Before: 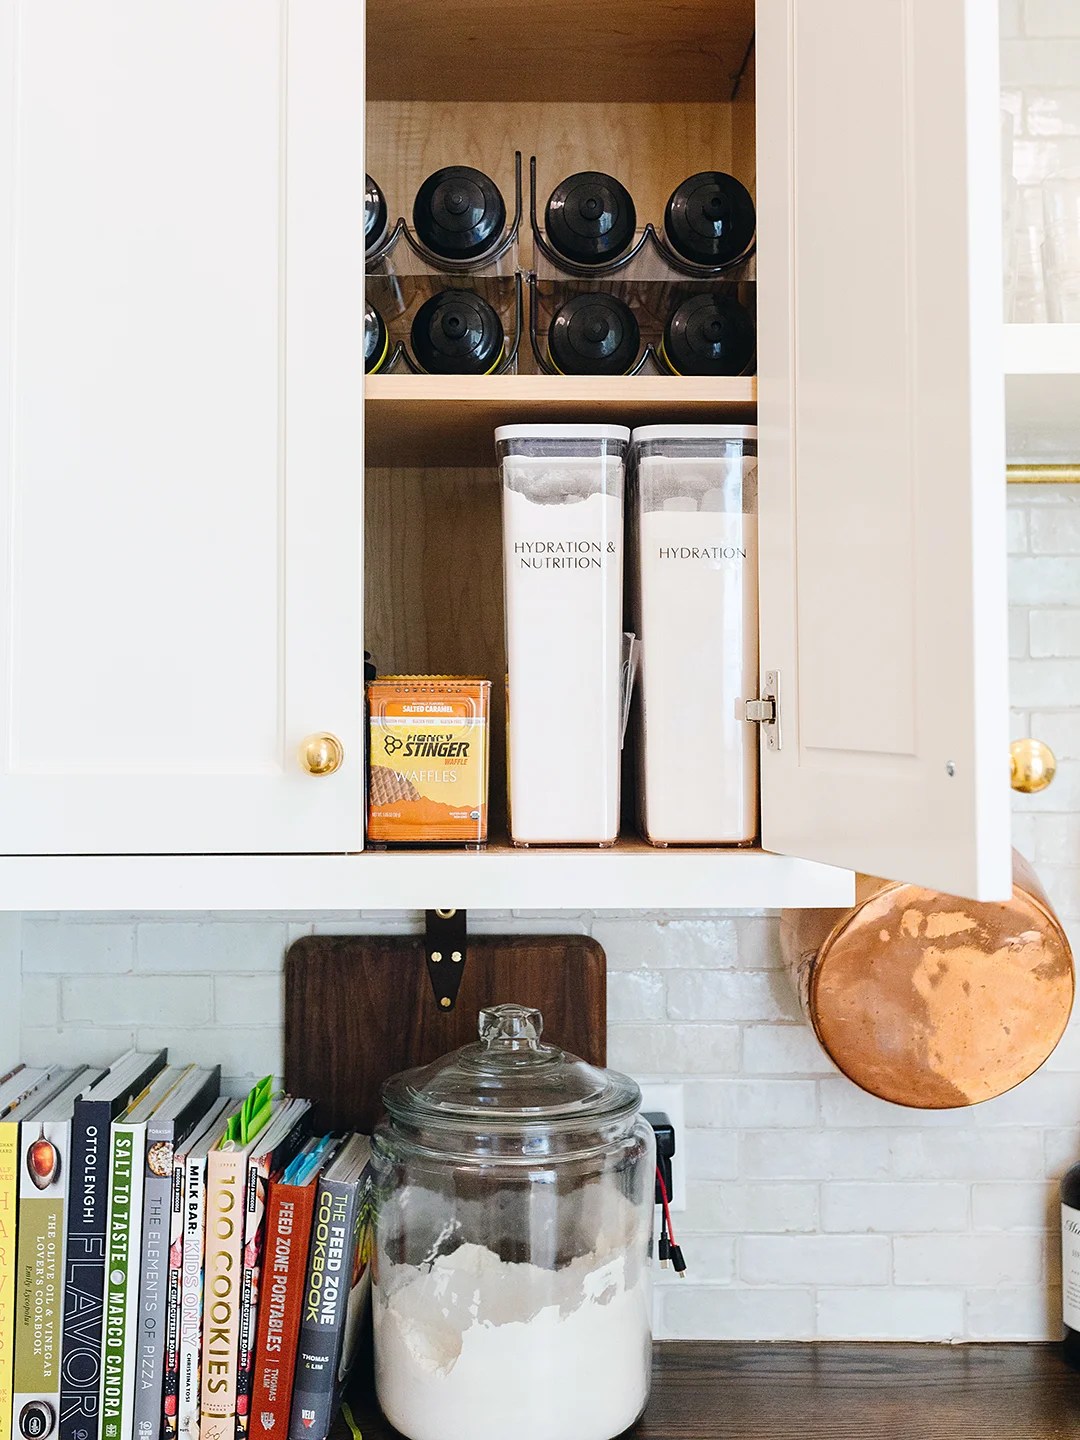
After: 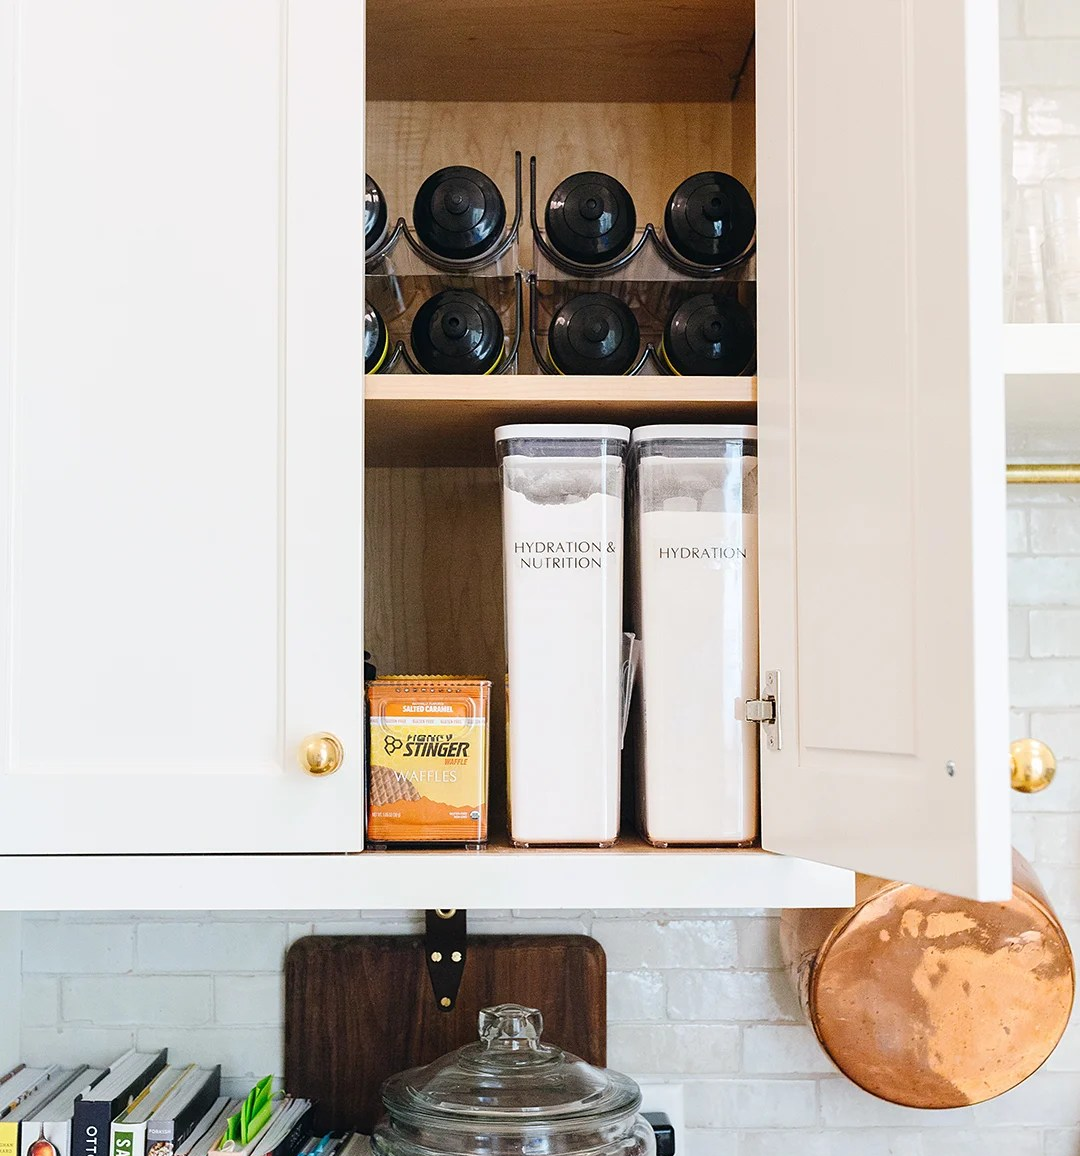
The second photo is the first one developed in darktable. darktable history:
crop: bottom 19.703%
